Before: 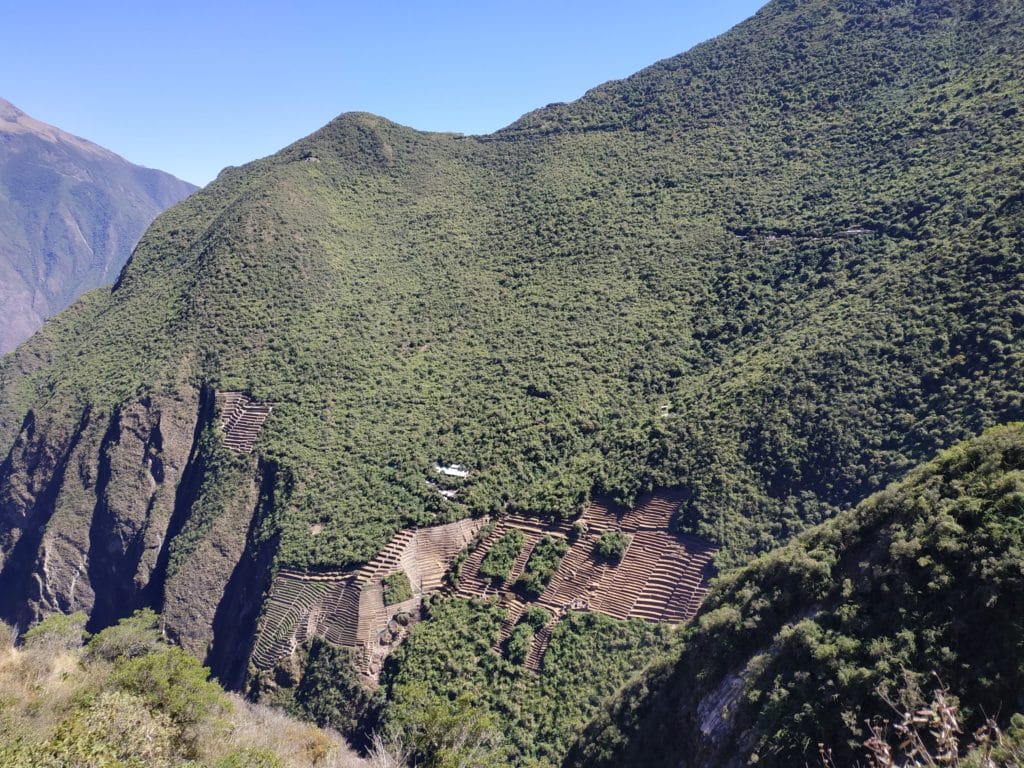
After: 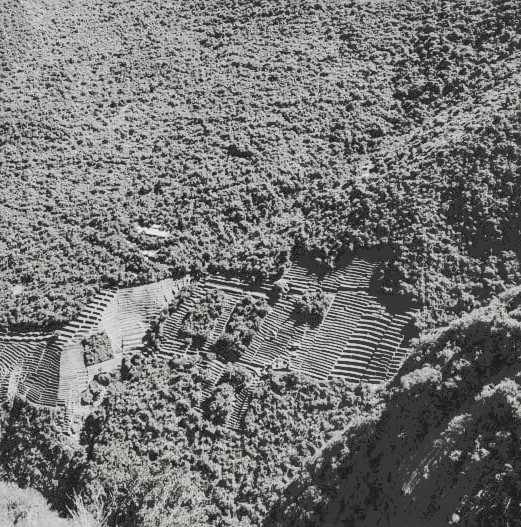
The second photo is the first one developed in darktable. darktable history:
tone curve: curves: ch0 [(0, 0) (0.003, 0.232) (0.011, 0.232) (0.025, 0.232) (0.044, 0.233) (0.069, 0.234) (0.1, 0.237) (0.136, 0.247) (0.177, 0.258) (0.224, 0.283) (0.277, 0.332) (0.335, 0.401) (0.399, 0.483) (0.468, 0.56) (0.543, 0.637) (0.623, 0.706) (0.709, 0.764) (0.801, 0.816) (0.898, 0.859) (1, 1)], preserve colors none
filmic rgb: black relative exposure -5.15 EV, white relative exposure 3.5 EV, hardness 3.17, contrast 1.301, highlights saturation mix -48.62%, preserve chrominance no, color science v3 (2019), use custom middle-gray values true
crop and rotate: left 29.247%, top 31.28%, right 19.855%
velvia: on, module defaults
local contrast: on, module defaults
sharpen: amount 0.211
